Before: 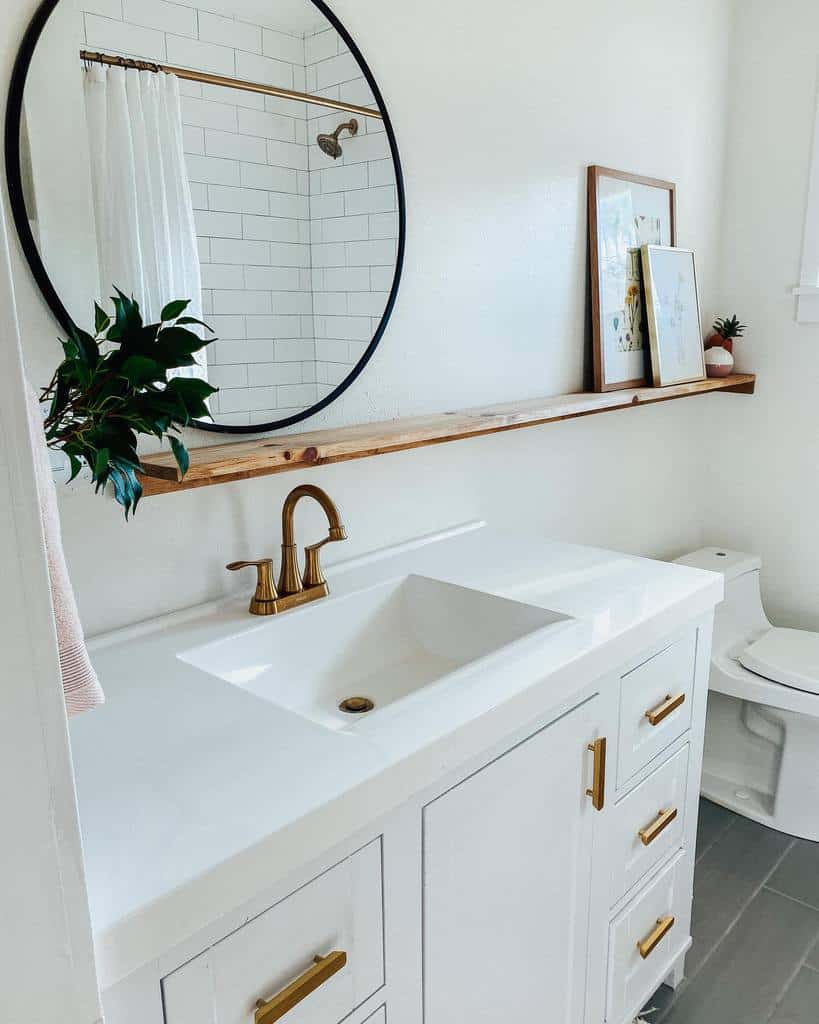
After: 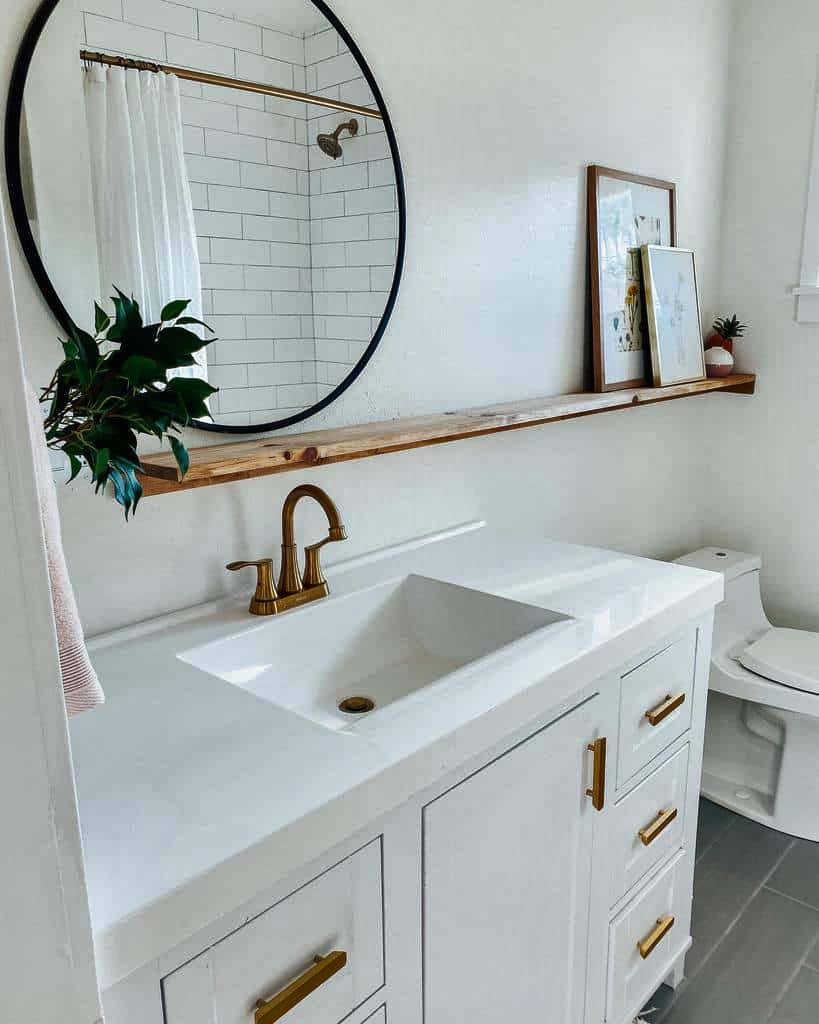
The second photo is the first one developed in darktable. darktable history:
shadows and highlights: low approximation 0.01, soften with gaussian
local contrast: mode bilateral grid, contrast 20, coarseness 50, detail 119%, midtone range 0.2
